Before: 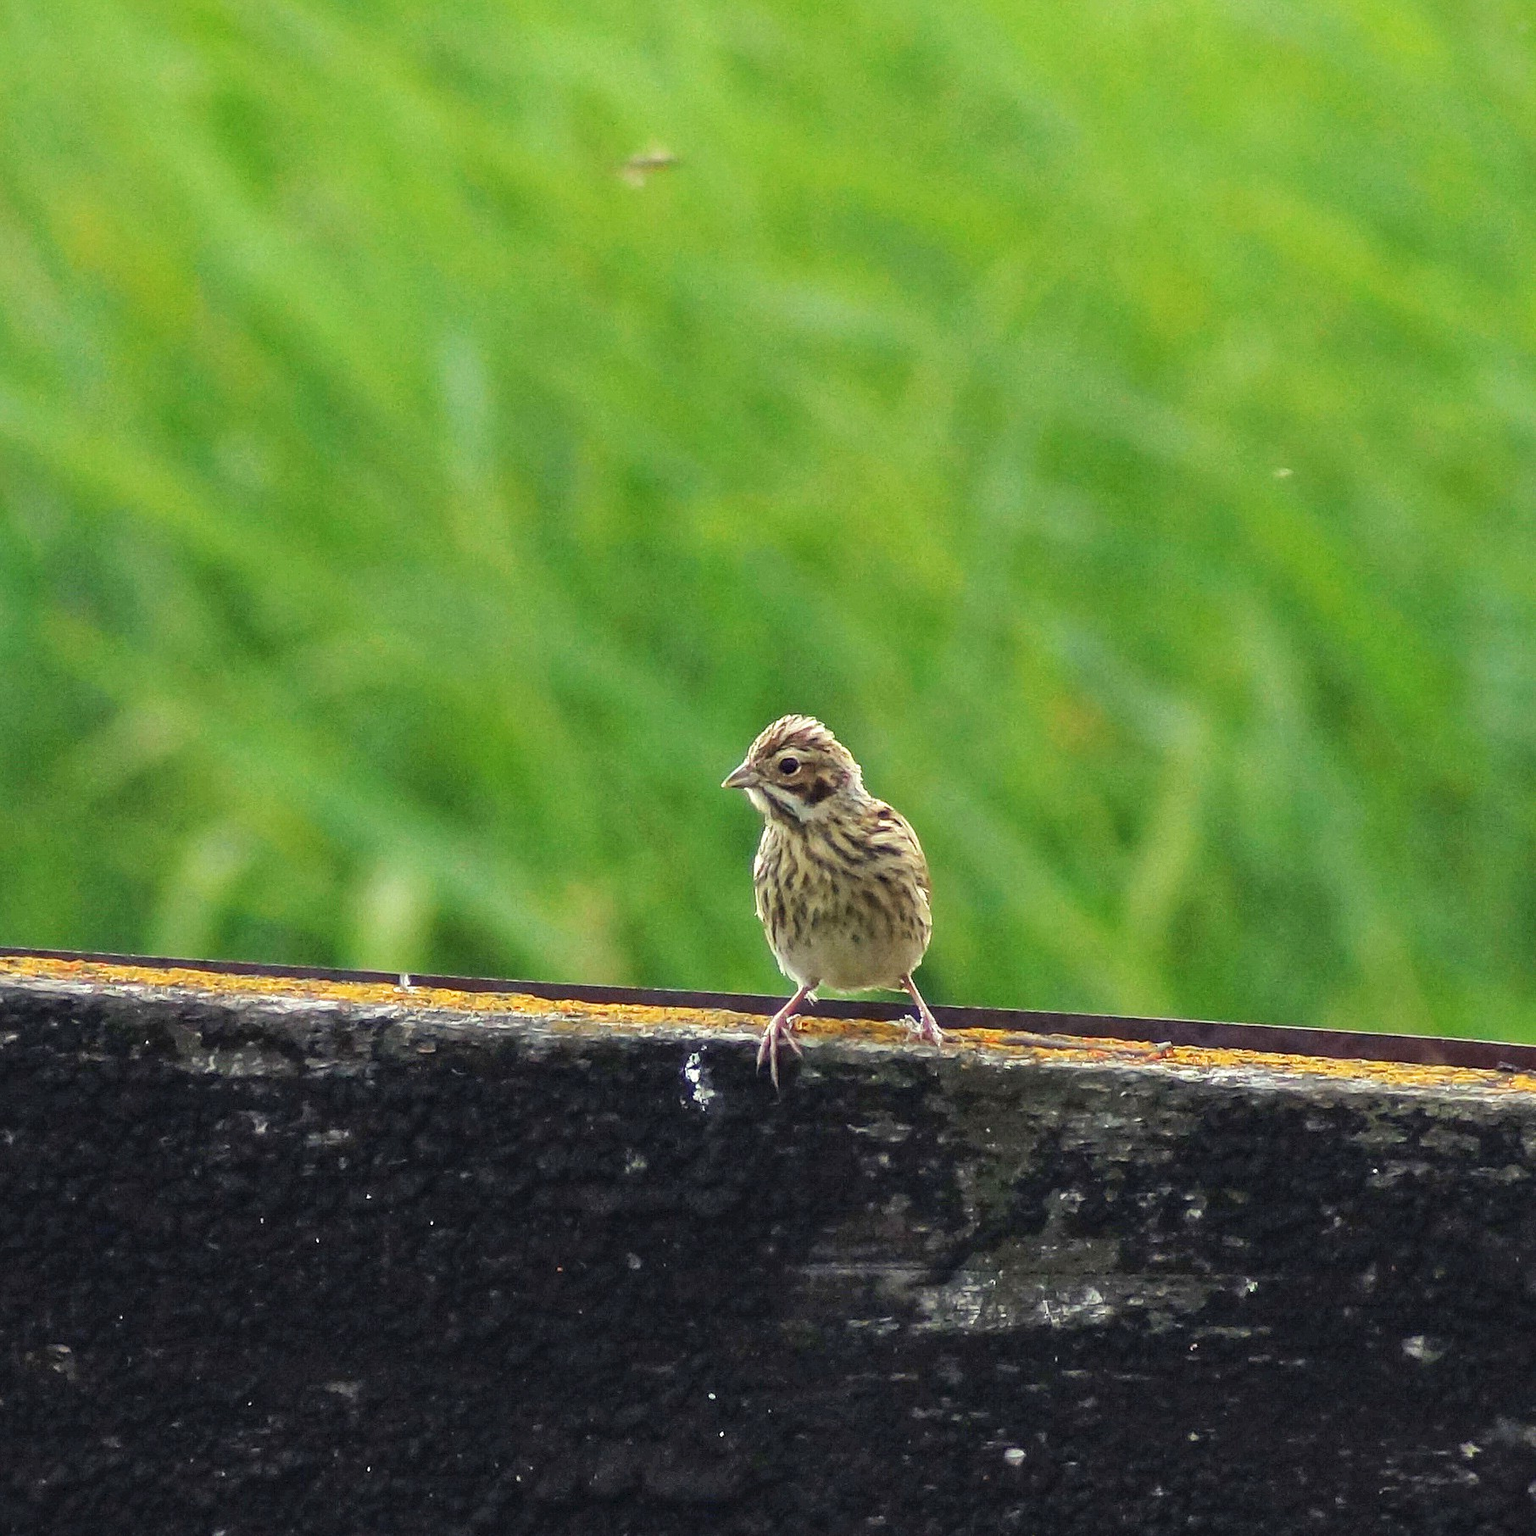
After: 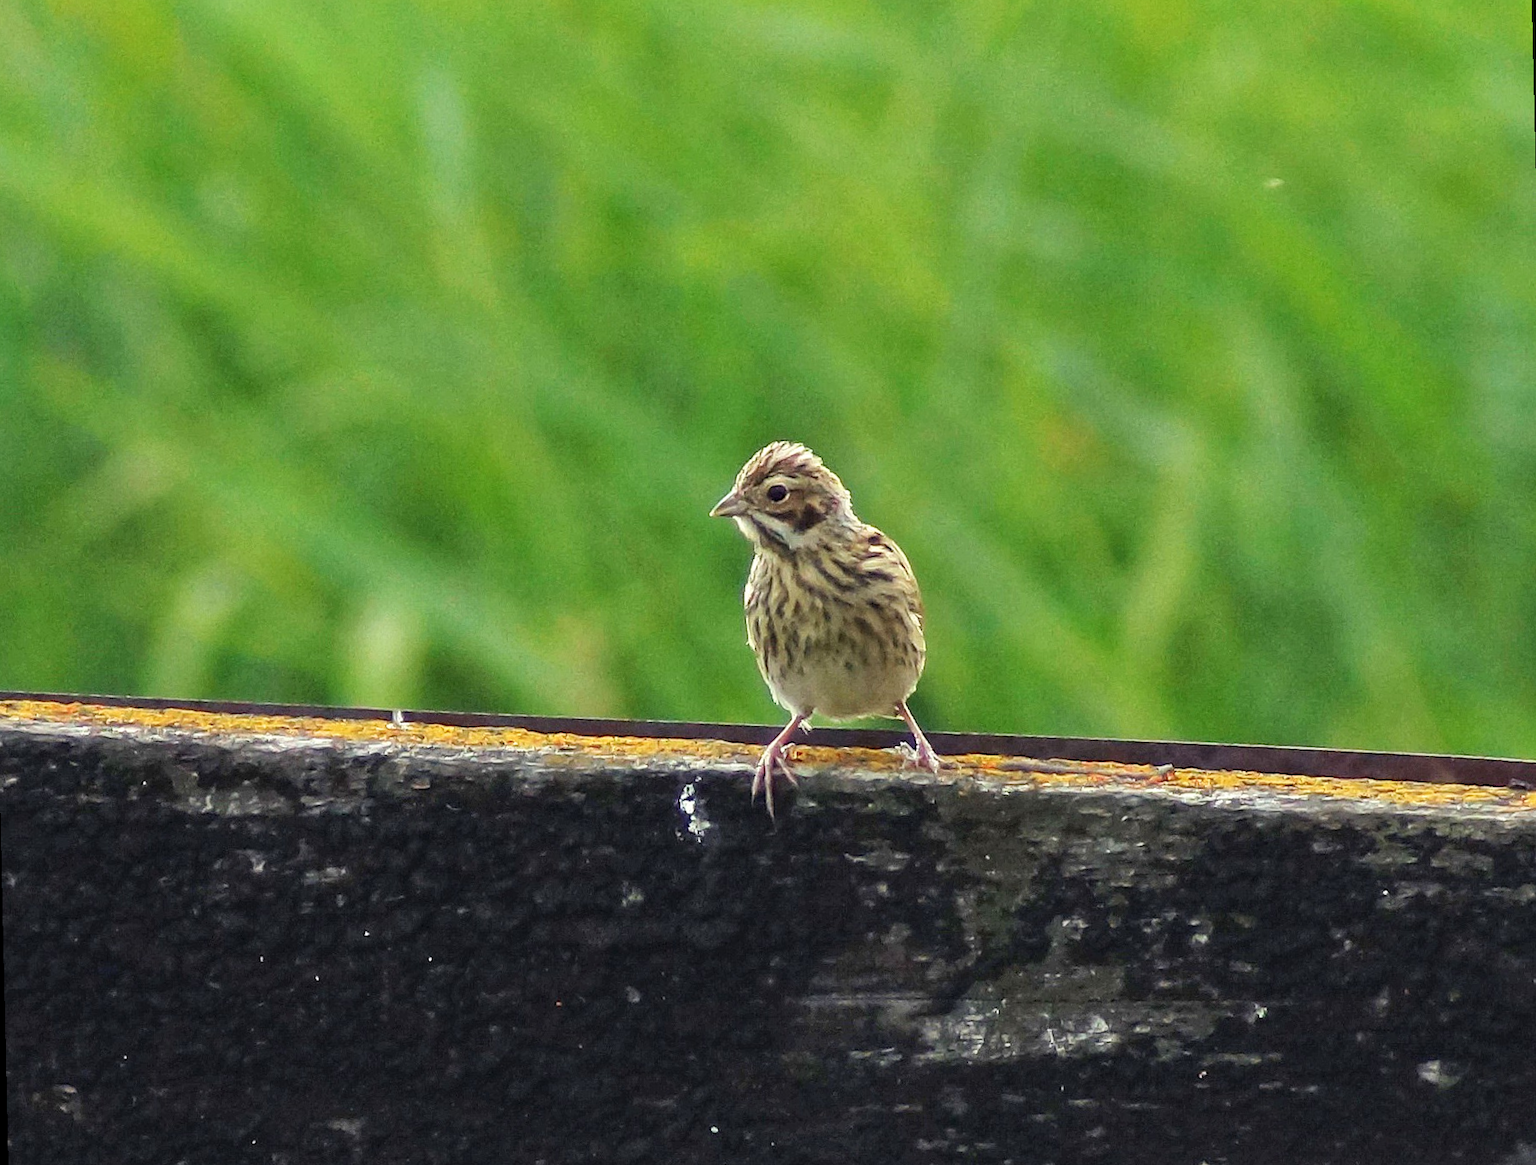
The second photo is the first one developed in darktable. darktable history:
crop and rotate: top 15.774%, bottom 5.506%
rotate and perspective: rotation -1.32°, lens shift (horizontal) -0.031, crop left 0.015, crop right 0.985, crop top 0.047, crop bottom 0.982
